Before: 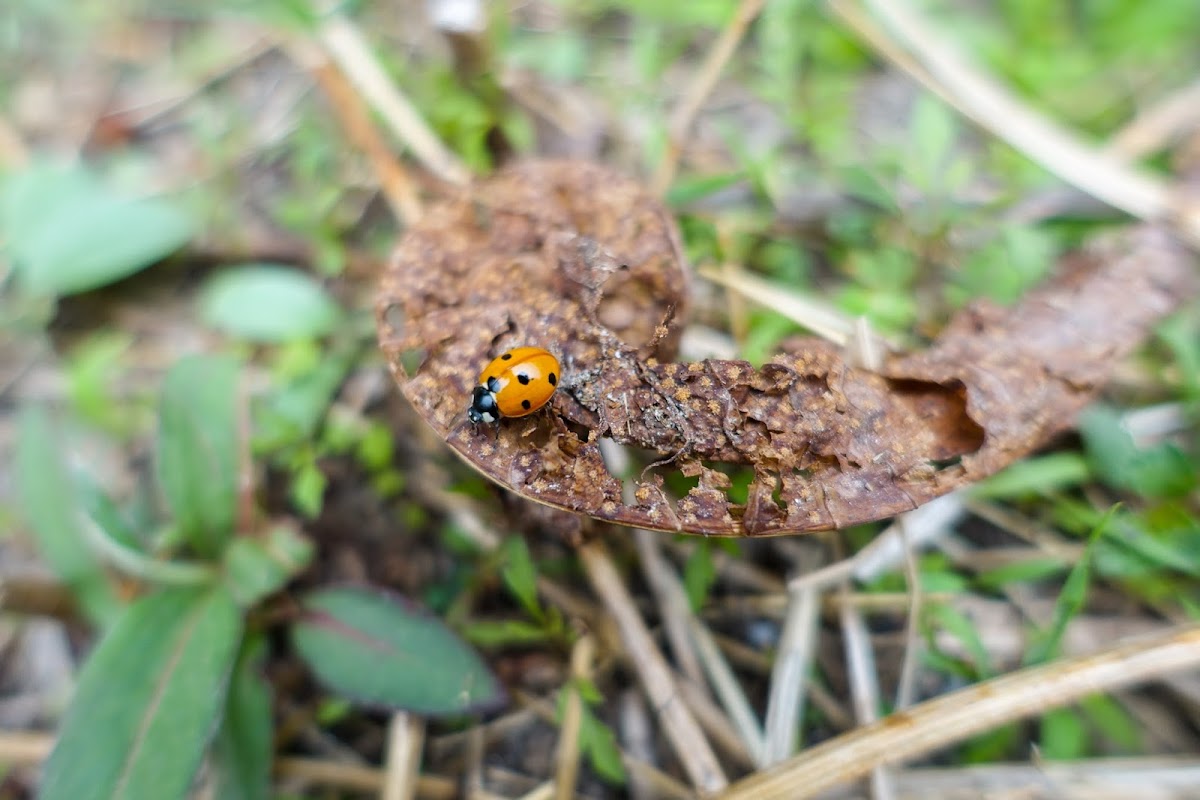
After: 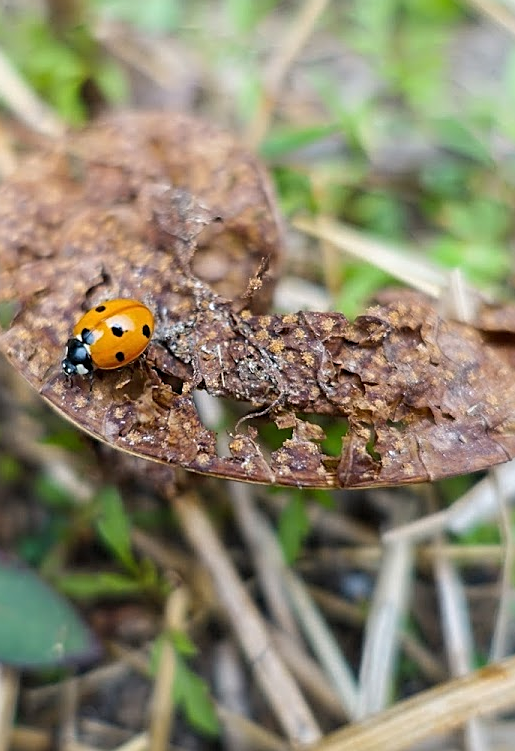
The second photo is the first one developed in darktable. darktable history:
crop: left 33.906%, top 6.042%, right 23.143%
sharpen: on, module defaults
